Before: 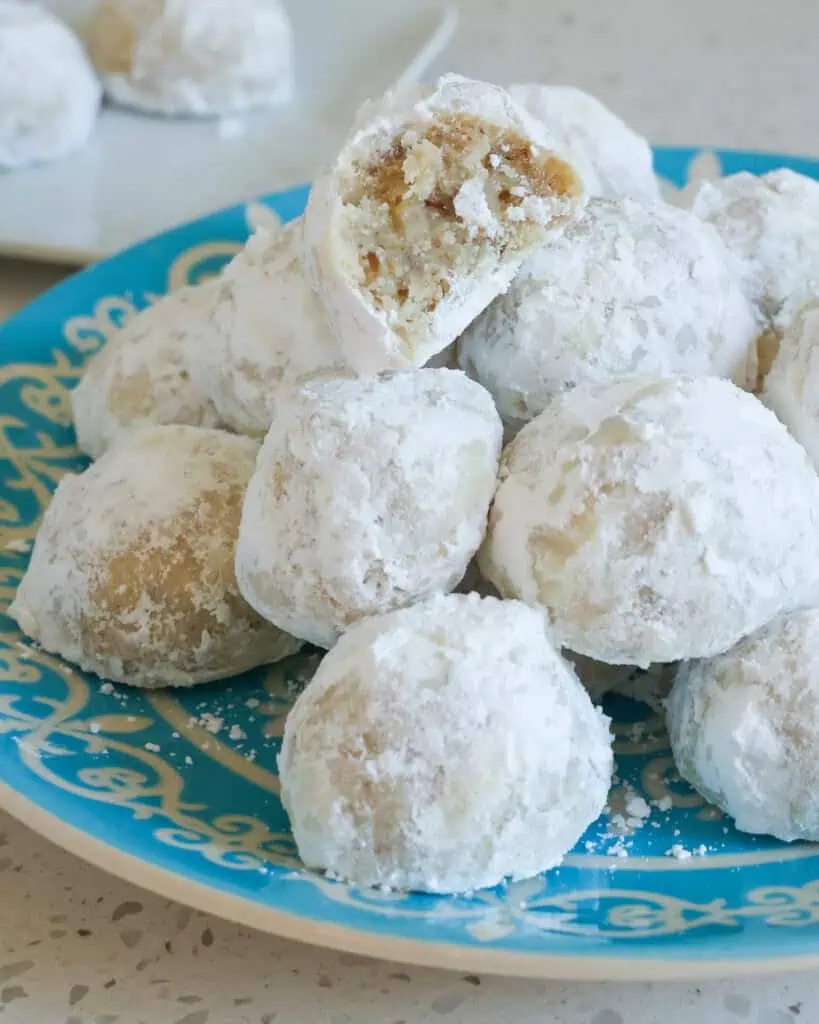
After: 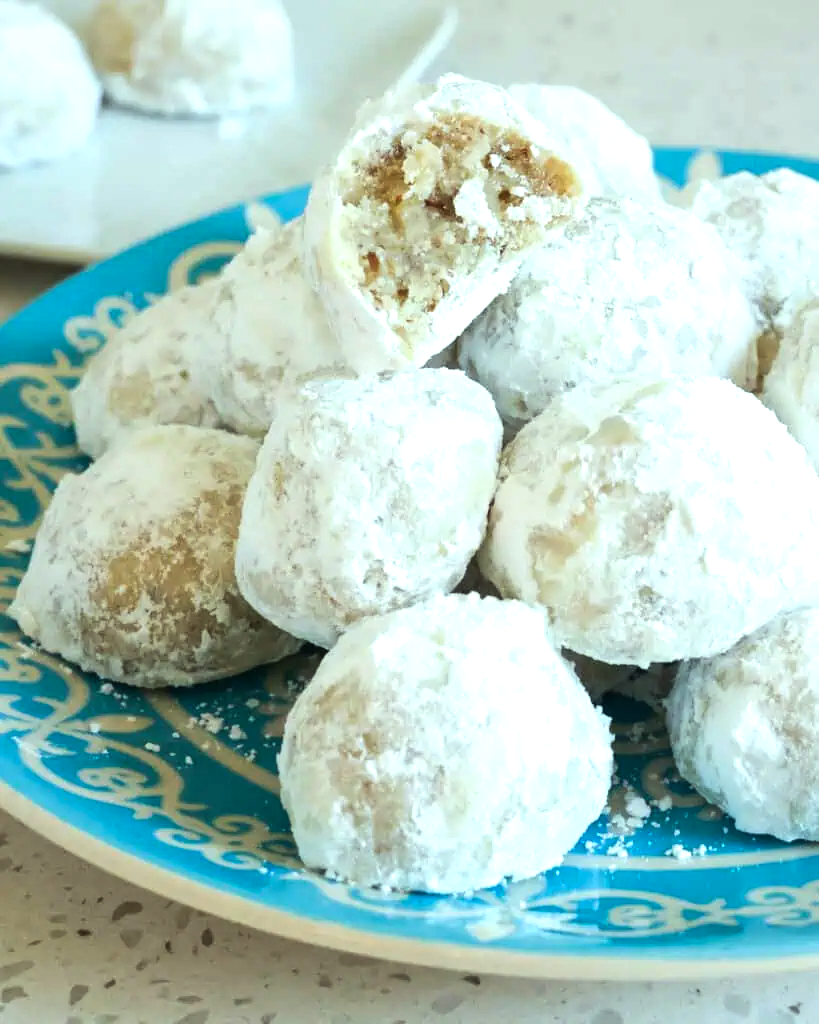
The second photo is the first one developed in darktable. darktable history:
tone equalizer: -8 EV -0.75 EV, -7 EV -0.7 EV, -6 EV -0.6 EV, -5 EV -0.4 EV, -3 EV 0.4 EV, -2 EV 0.6 EV, -1 EV 0.7 EV, +0 EV 0.75 EV, edges refinement/feathering 500, mask exposure compensation -1.57 EV, preserve details no
color correction: highlights a* -8, highlights b* 3.1
